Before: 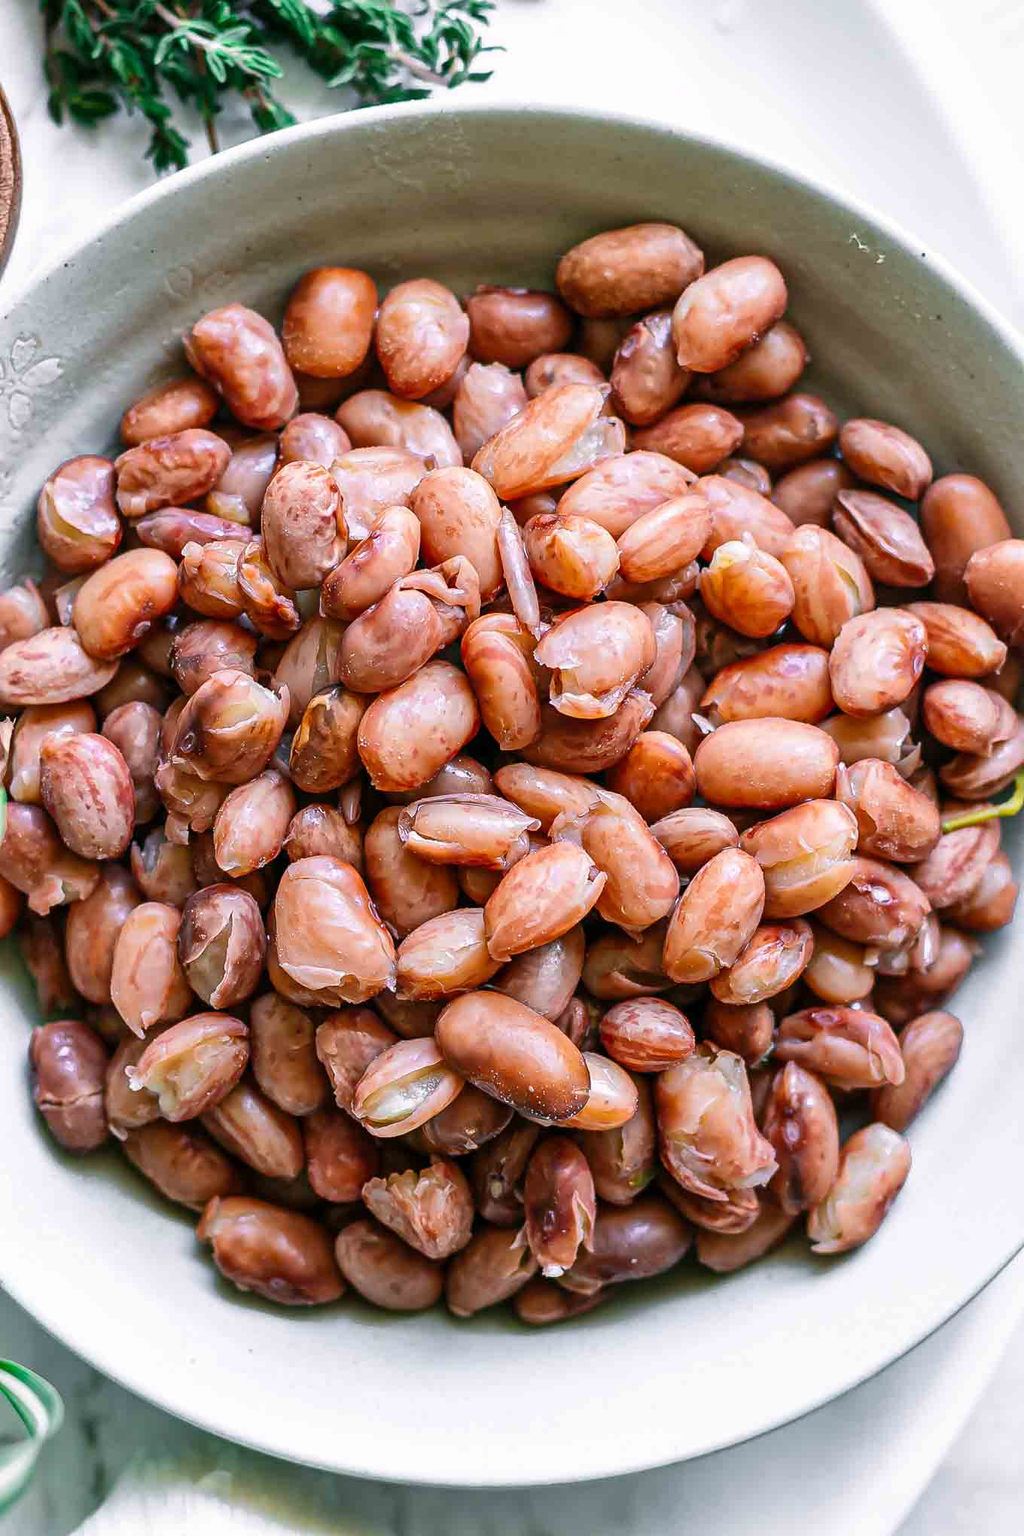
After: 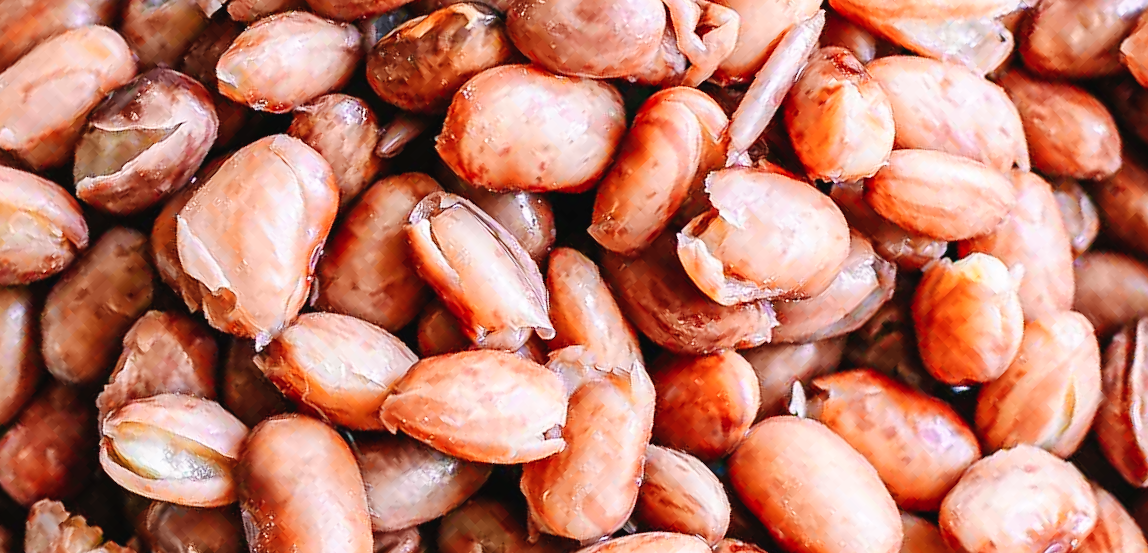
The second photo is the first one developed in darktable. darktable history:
tone curve: curves: ch0 [(0, 0.023) (0.087, 0.065) (0.184, 0.168) (0.45, 0.54) (0.57, 0.683) (0.722, 0.825) (0.877, 0.948) (1, 1)]; ch1 [(0, 0) (0.388, 0.369) (0.447, 0.447) (0.505, 0.5) (0.534, 0.528) (0.573, 0.583) (0.663, 0.68) (1, 1)]; ch2 [(0, 0) (0.314, 0.223) (0.427, 0.405) (0.492, 0.505) (0.531, 0.55) (0.589, 0.599) (1, 1)], preserve colors none
color zones: curves: ch1 [(0, 0.455) (0.063, 0.455) (0.286, 0.495) (0.429, 0.5) (0.571, 0.5) (0.714, 0.5) (0.857, 0.5) (1, 0.455)]; ch2 [(0, 0.532) (0.063, 0.521) (0.233, 0.447) (0.429, 0.489) (0.571, 0.5) (0.714, 0.5) (0.857, 0.5) (1, 0.532)]
crop and rotate: angle -46.23°, top 16.72%, right 0.921%, bottom 11.646%
